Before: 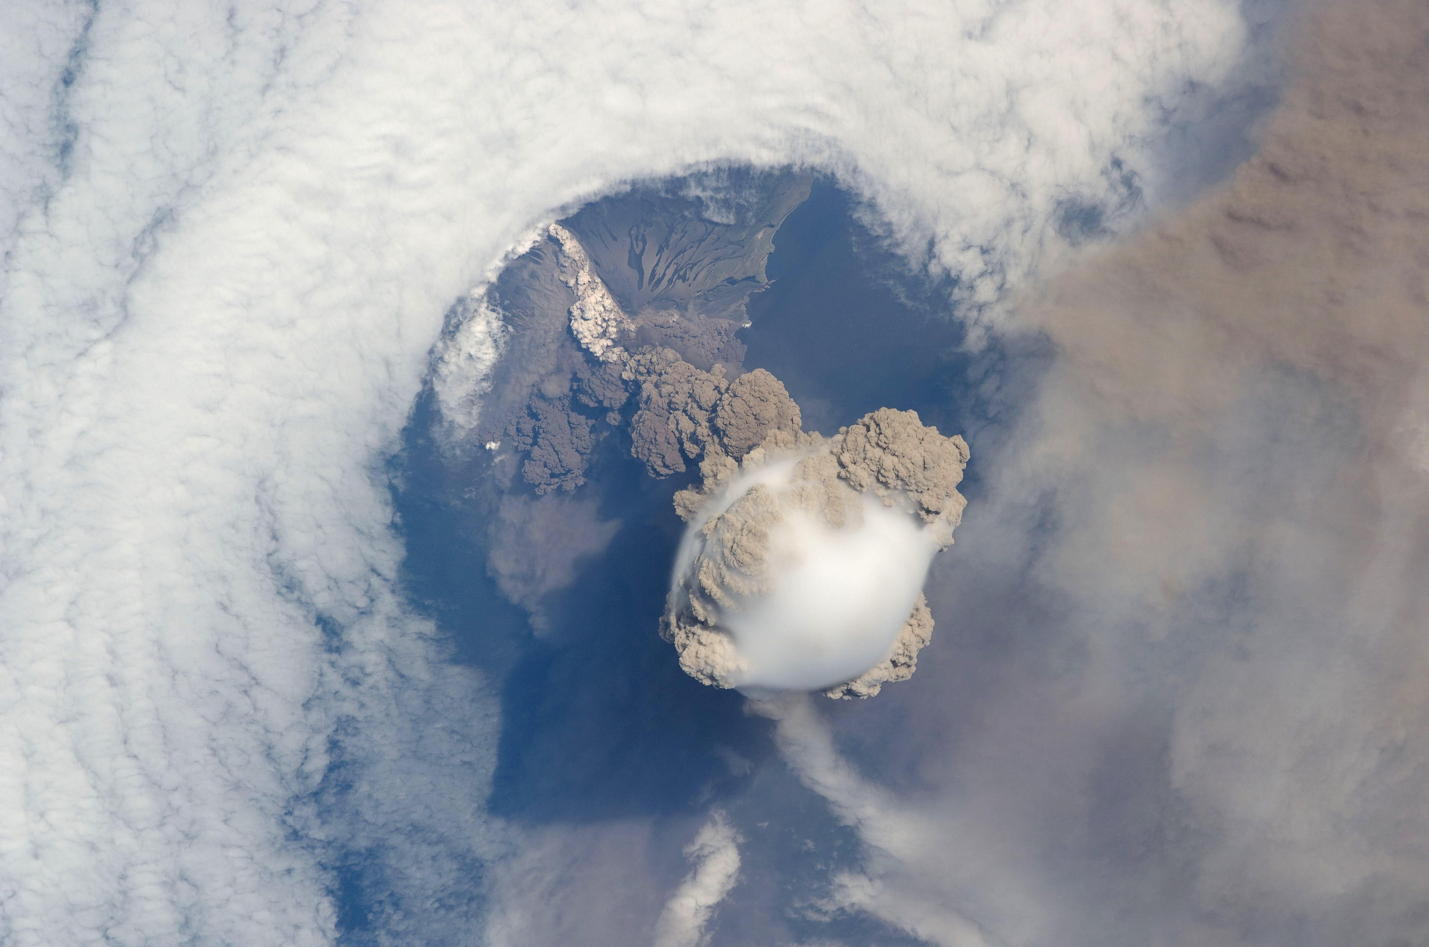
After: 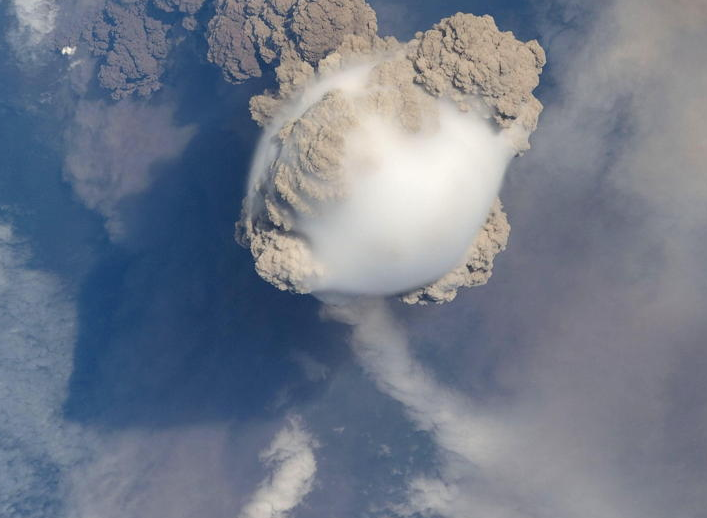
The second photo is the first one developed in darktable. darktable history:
tone equalizer: -8 EV 0.06 EV, smoothing diameter 25%, edges refinement/feathering 10, preserve details guided filter
crop: left 29.672%, top 41.786%, right 20.851%, bottom 3.487%
